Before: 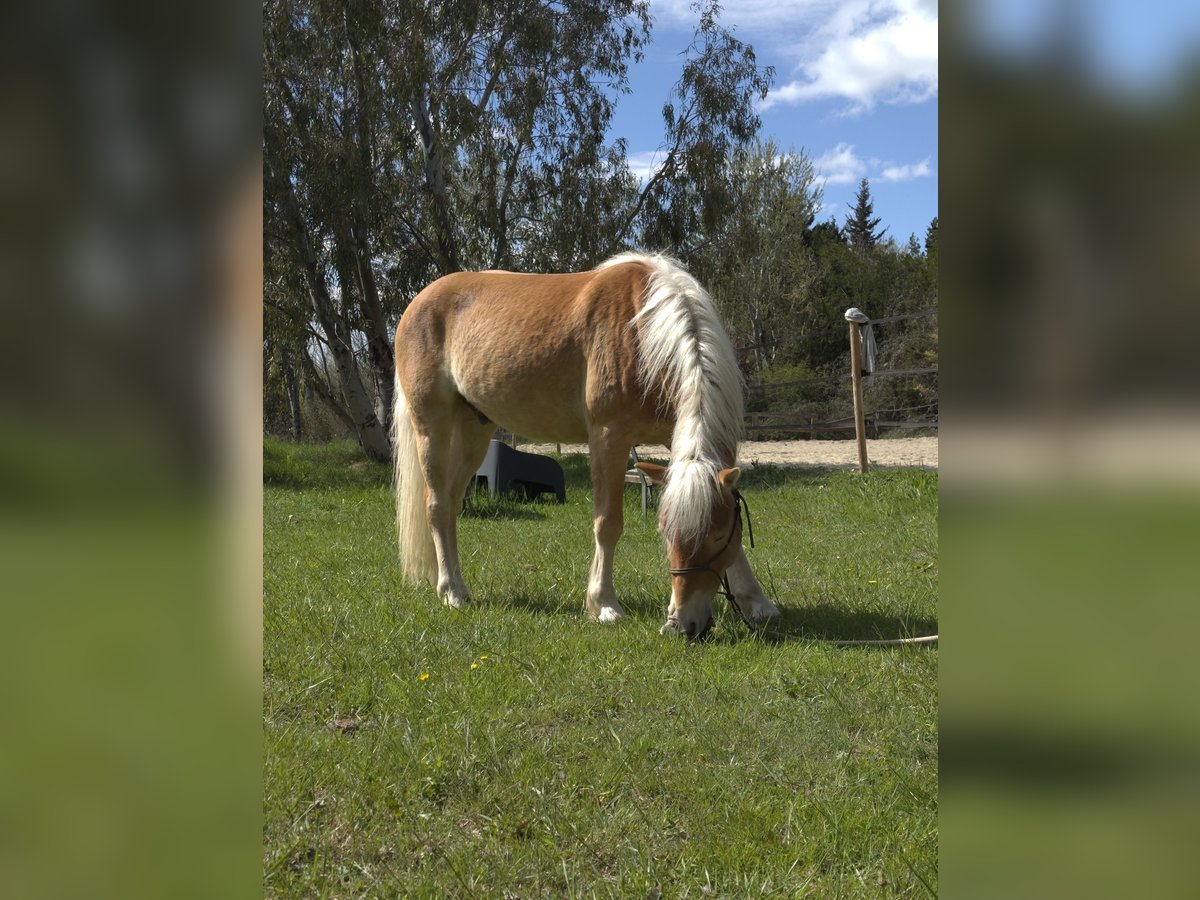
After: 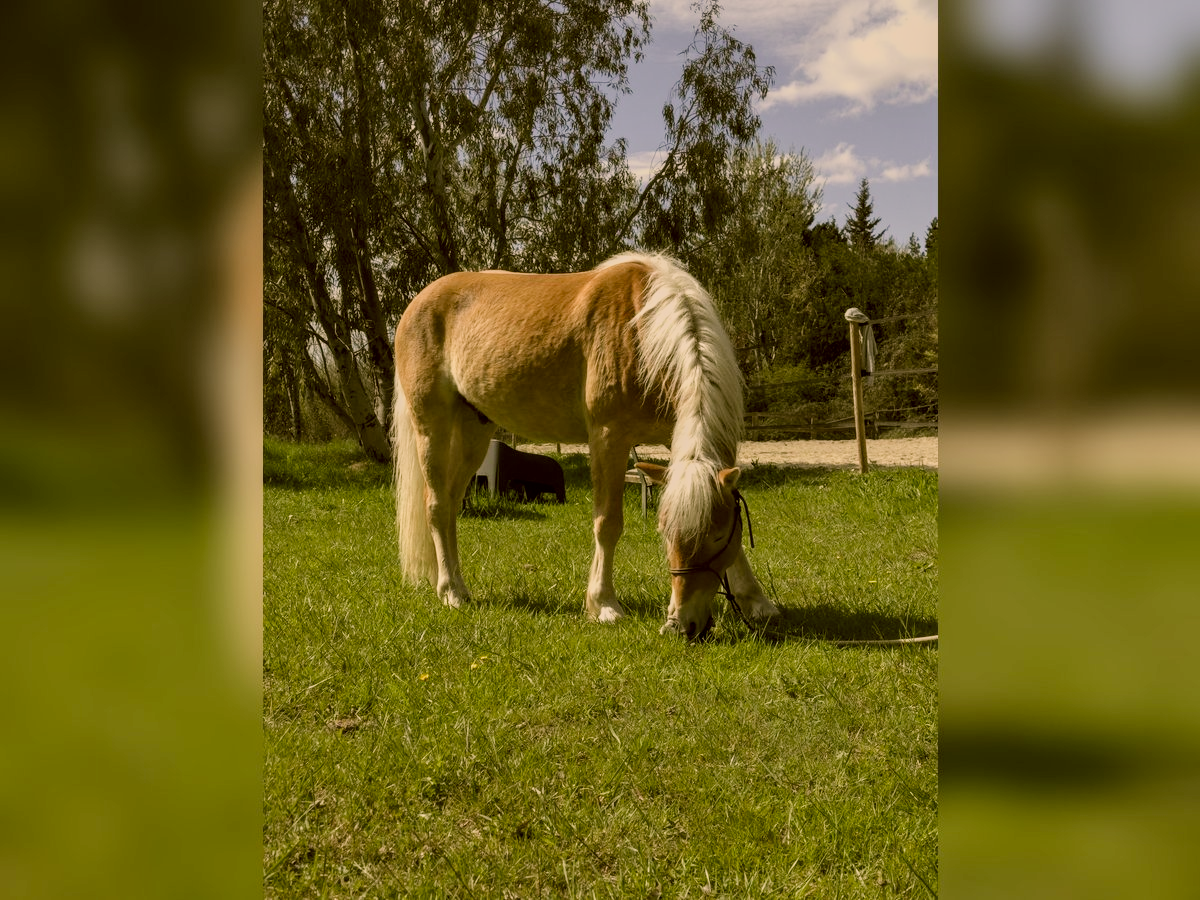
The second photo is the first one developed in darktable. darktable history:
local contrast: detail 130%
filmic rgb: black relative exposure -7.65 EV, white relative exposure 4.56 EV, hardness 3.61, color science v5 (2021), iterations of high-quality reconstruction 0, contrast in shadows safe, contrast in highlights safe
color correction: highlights a* 8.19, highlights b* 15.5, shadows a* -0.457, shadows b* 27.17
